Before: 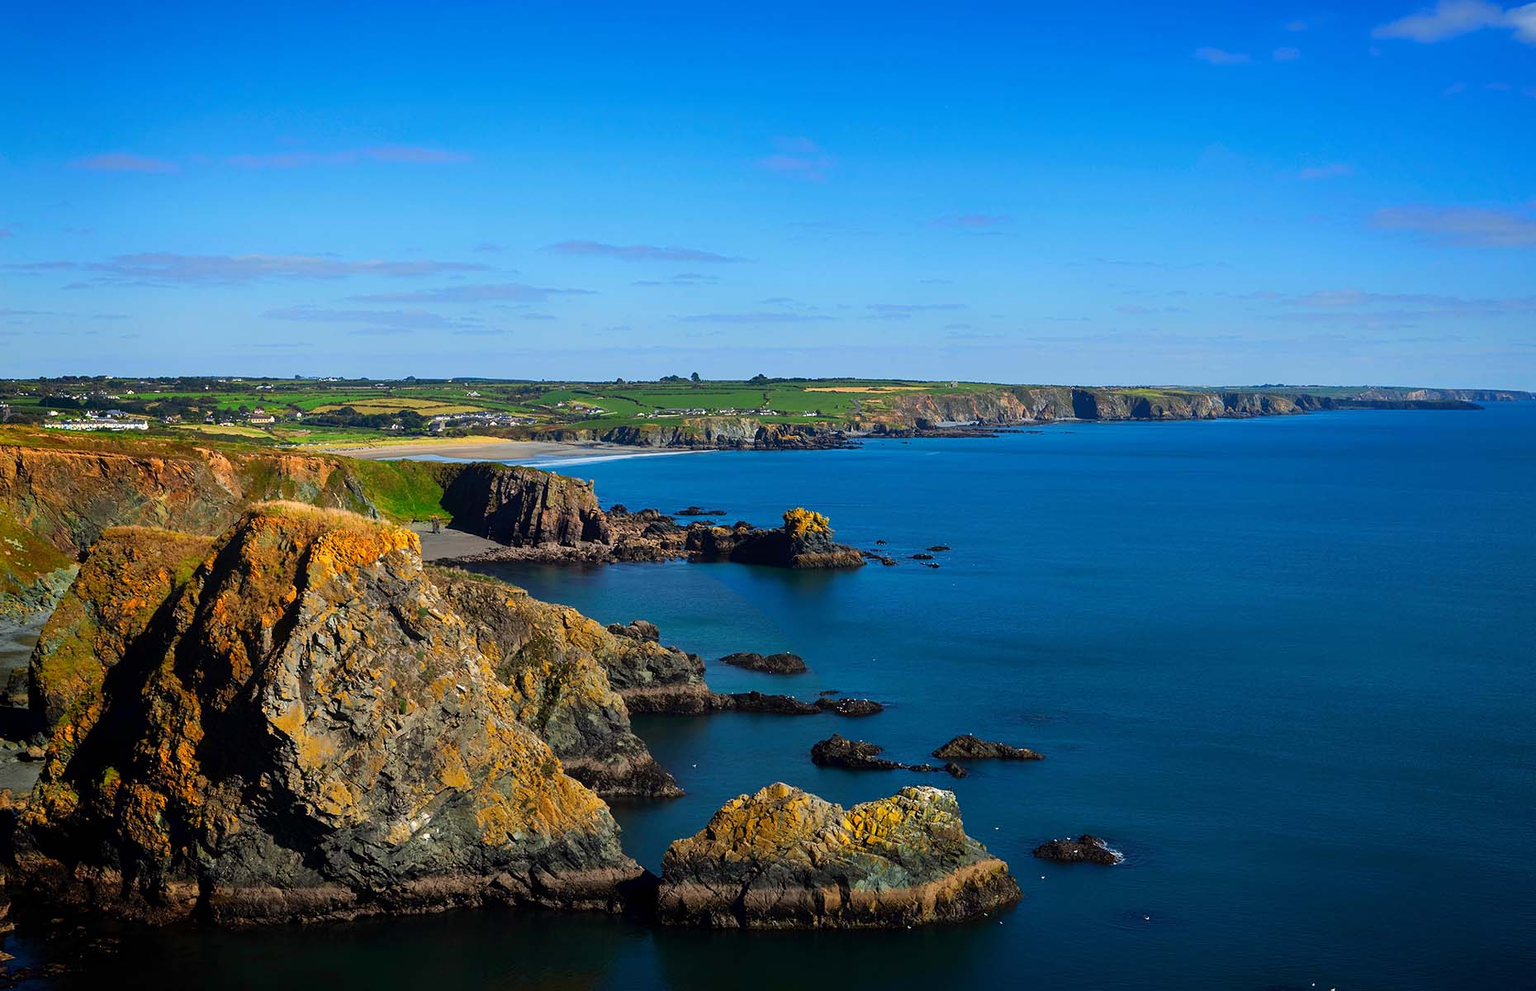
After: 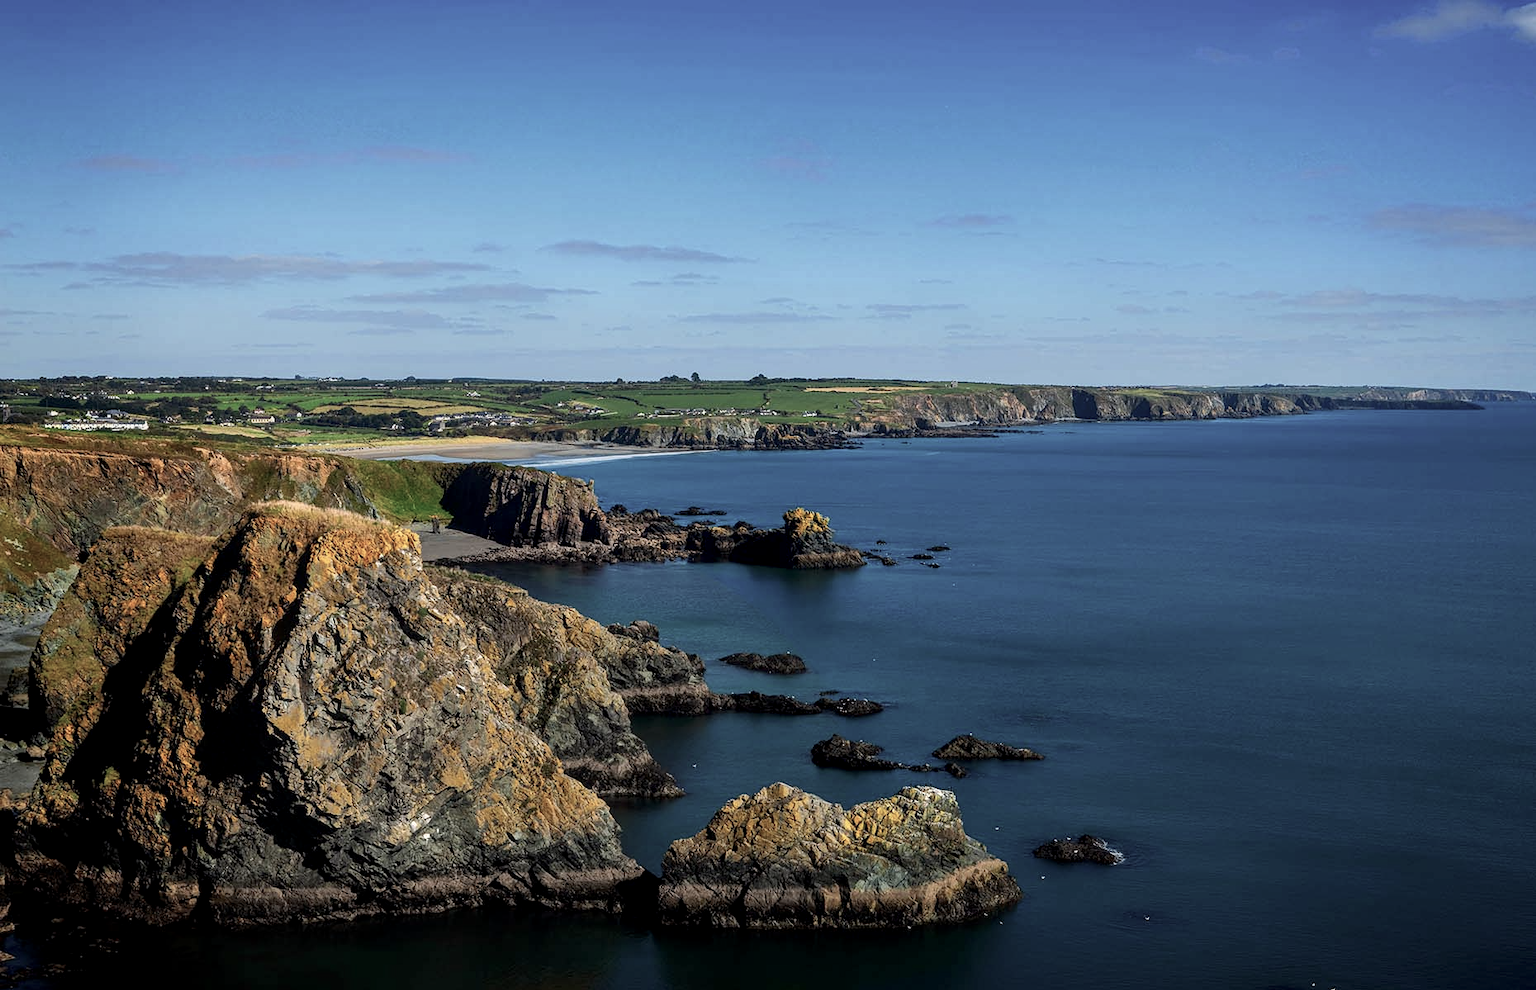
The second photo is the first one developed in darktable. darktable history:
contrast brightness saturation: contrast 0.034, brightness -0.039
color correction: highlights b* -0.045, saturation 0.591
local contrast: on, module defaults
tone curve: curves: ch0 [(0, 0) (0.003, 0.003) (0.011, 0.011) (0.025, 0.025) (0.044, 0.045) (0.069, 0.07) (0.1, 0.1) (0.136, 0.137) (0.177, 0.179) (0.224, 0.226) (0.277, 0.279) (0.335, 0.338) (0.399, 0.402) (0.468, 0.472) (0.543, 0.547) (0.623, 0.628) (0.709, 0.715) (0.801, 0.807) (0.898, 0.902) (1, 1)], color space Lab, independent channels, preserve colors none
